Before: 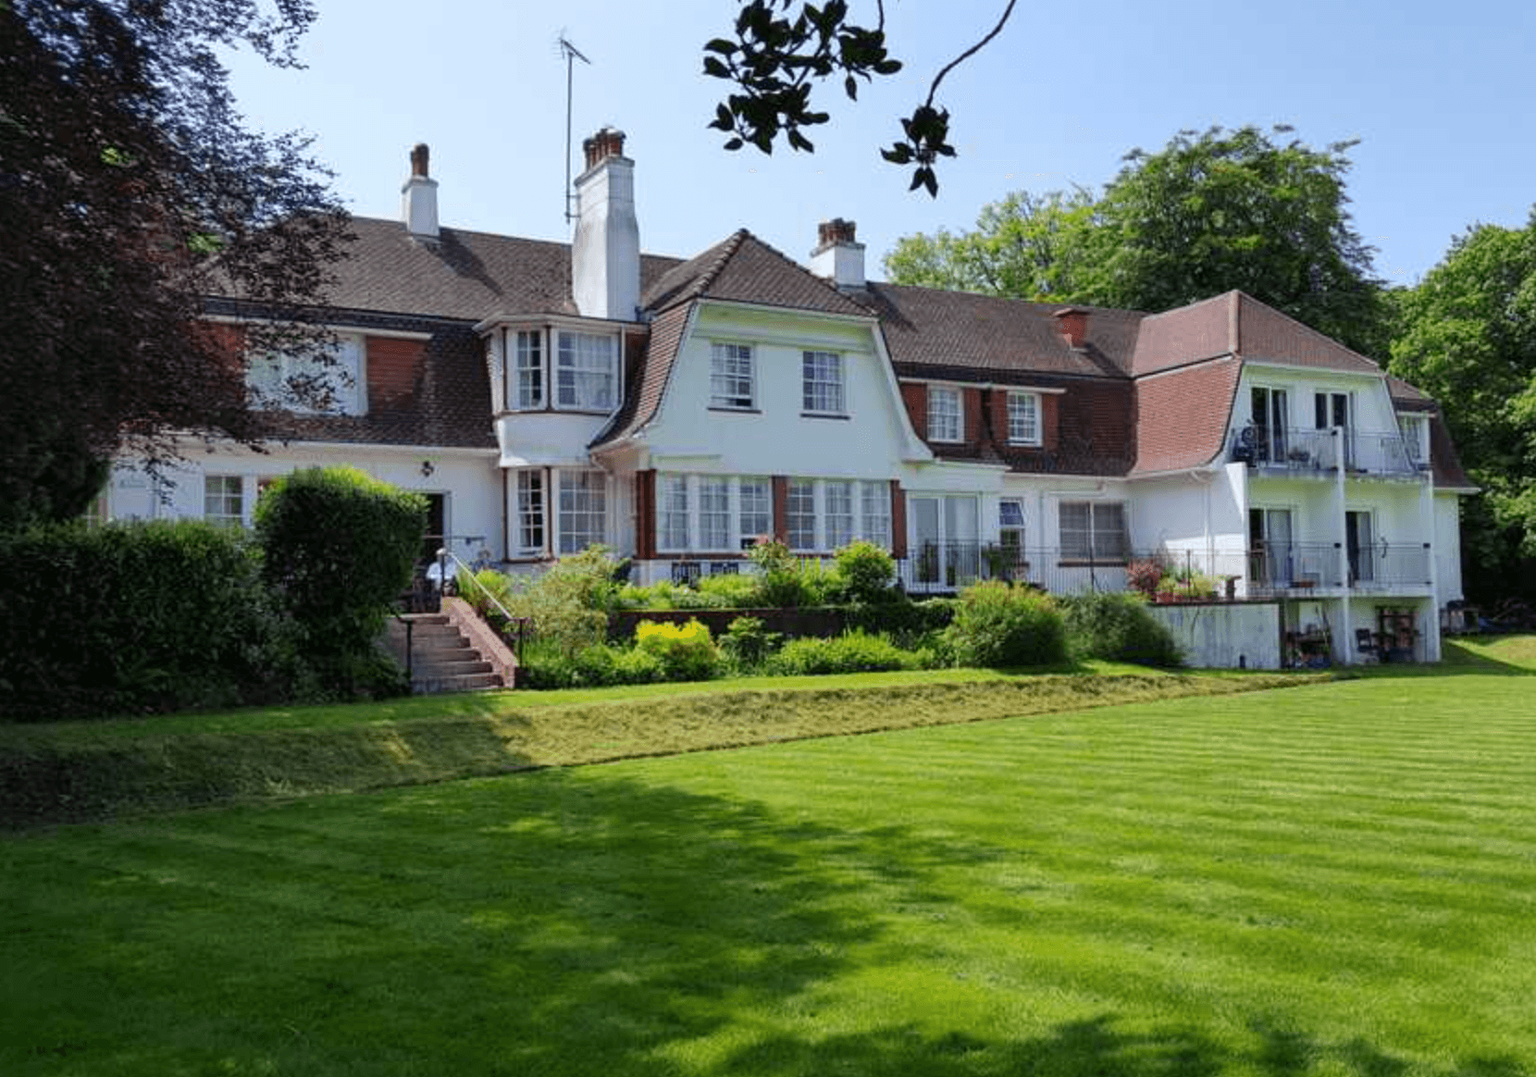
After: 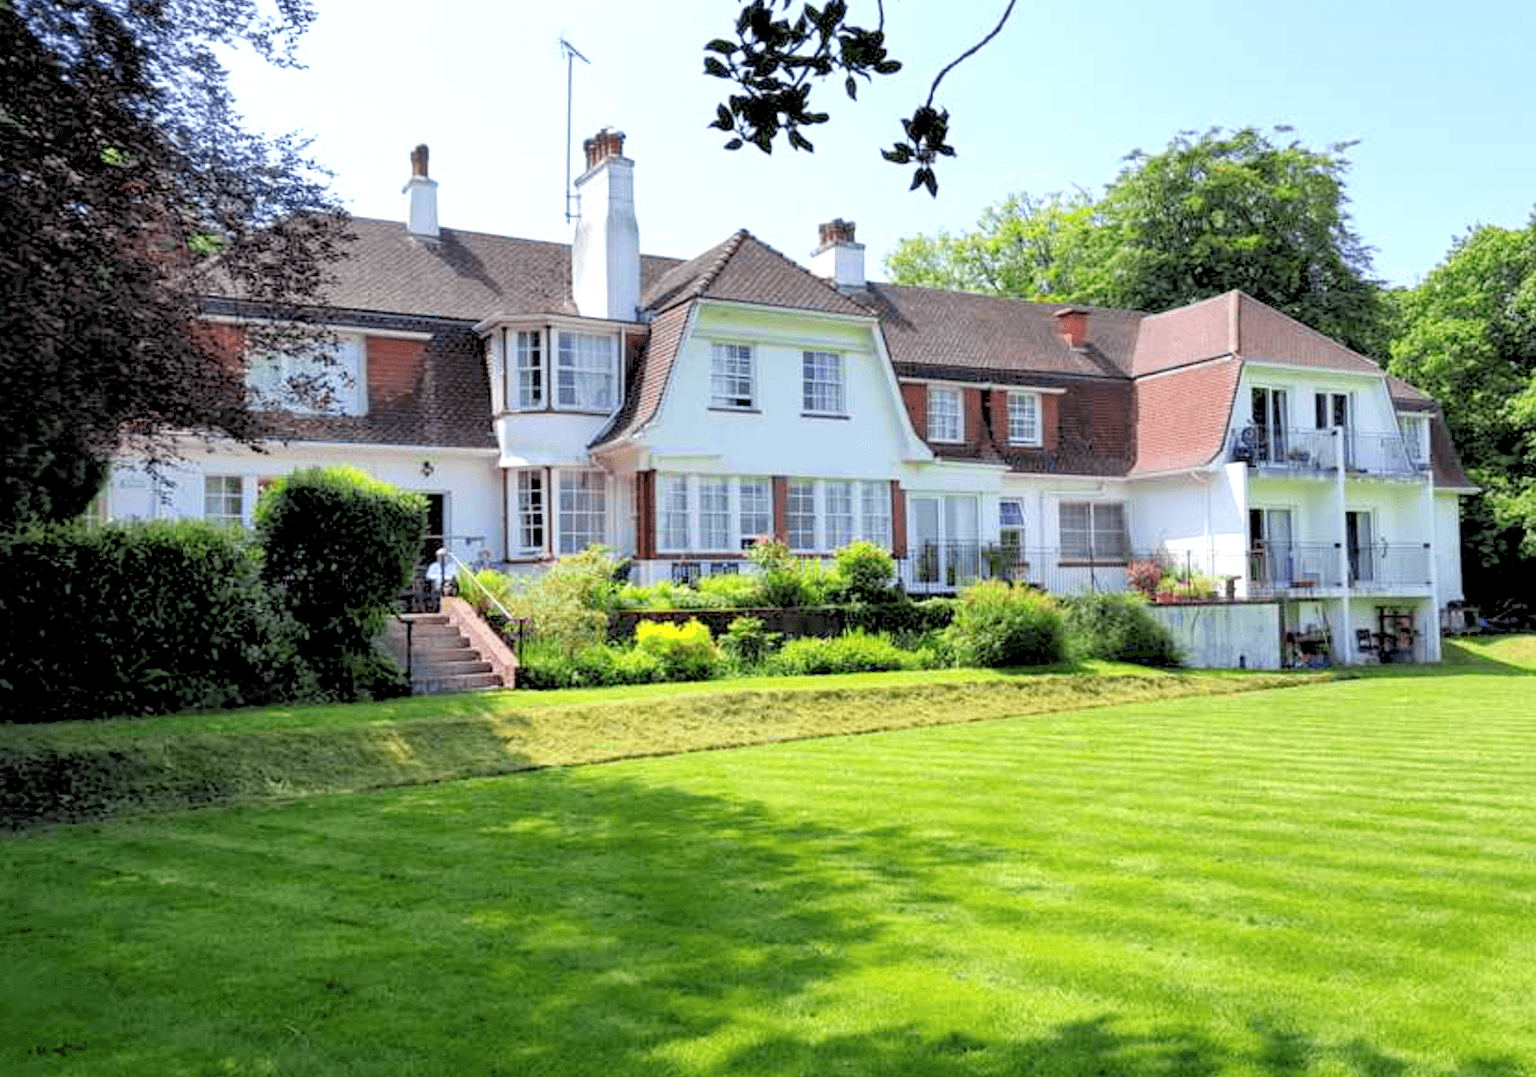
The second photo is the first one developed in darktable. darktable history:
rgb levels: preserve colors sum RGB, levels [[0.038, 0.433, 0.934], [0, 0.5, 1], [0, 0.5, 1]]
exposure: exposure 1 EV, compensate highlight preservation false
